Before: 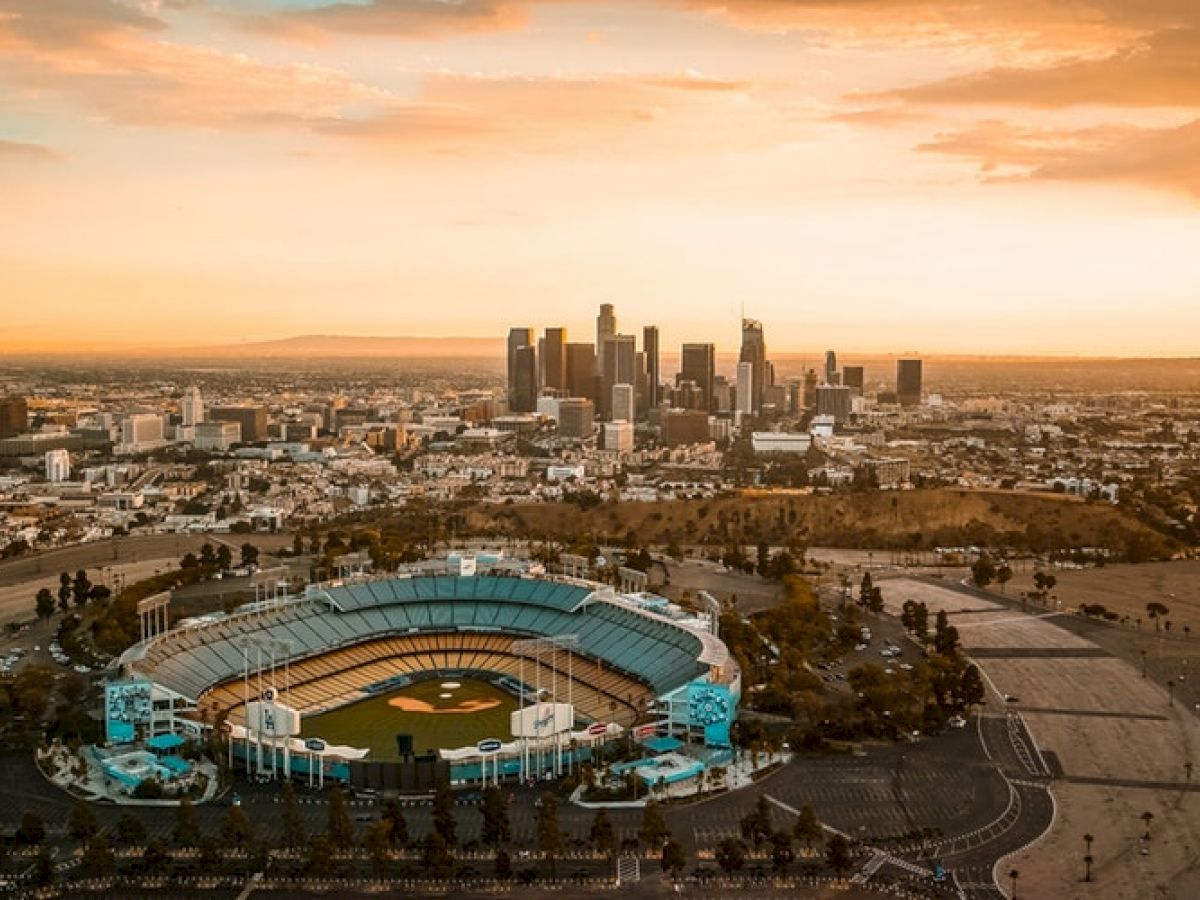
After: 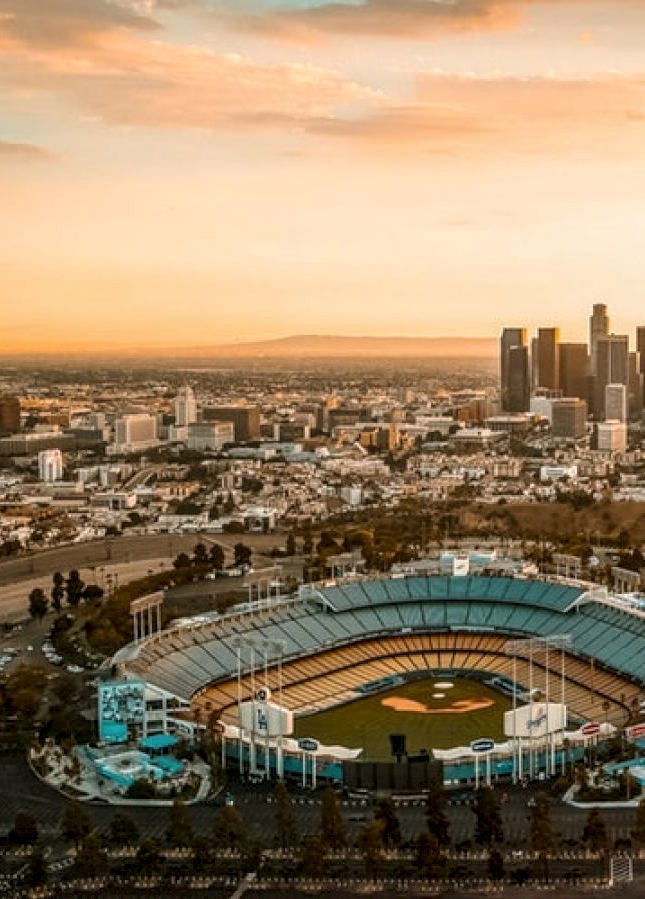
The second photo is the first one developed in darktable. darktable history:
crop: left 0.587%, right 45.588%, bottom 0.086%
local contrast: on, module defaults
